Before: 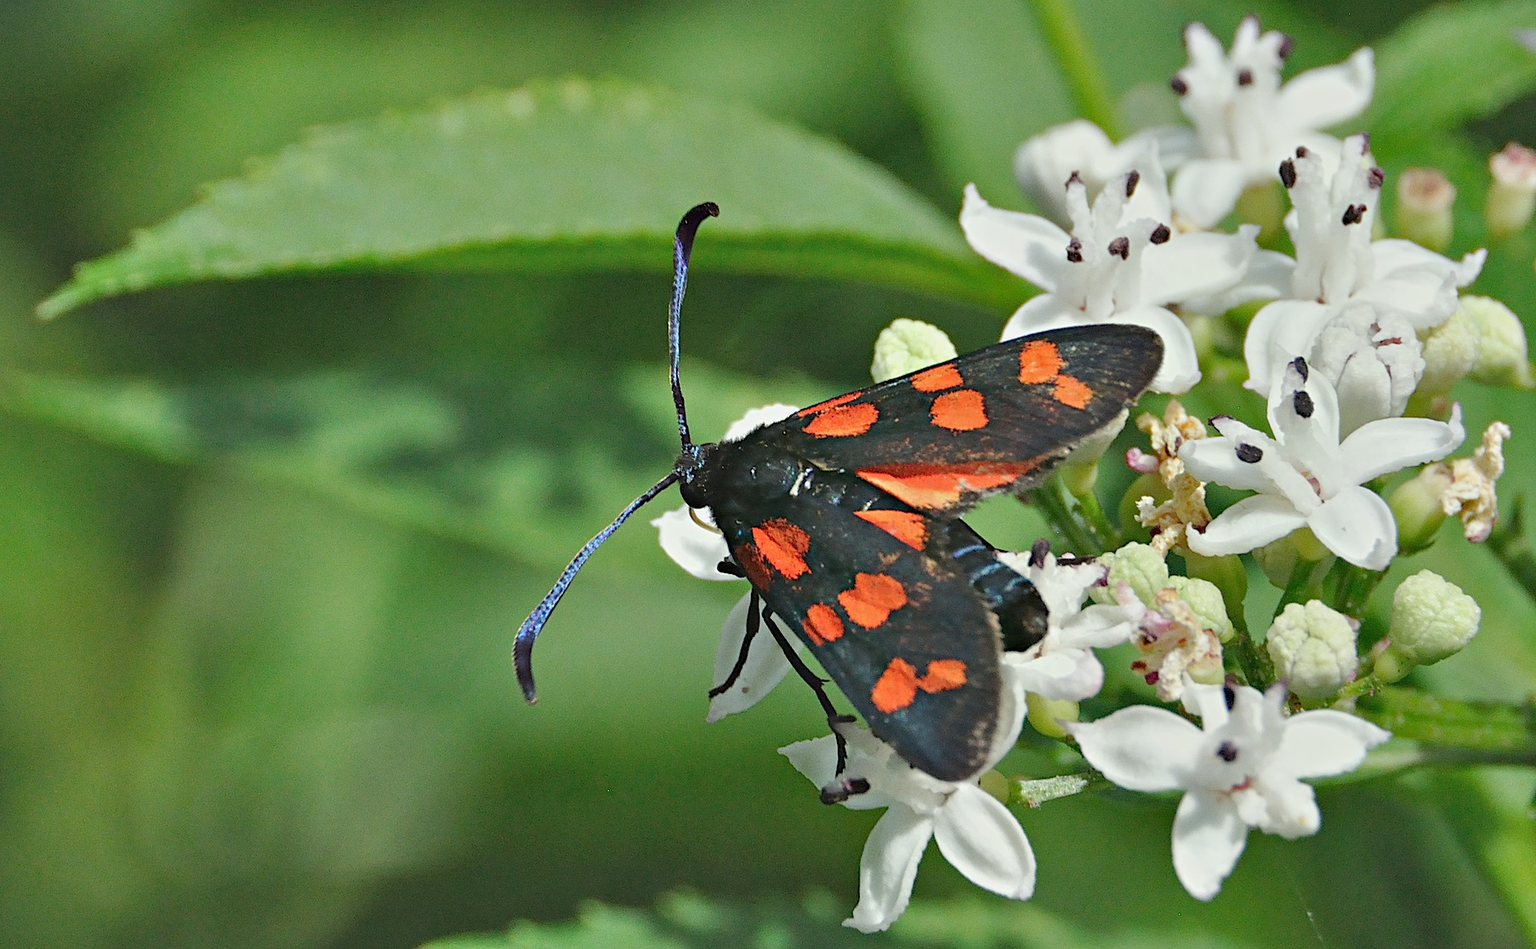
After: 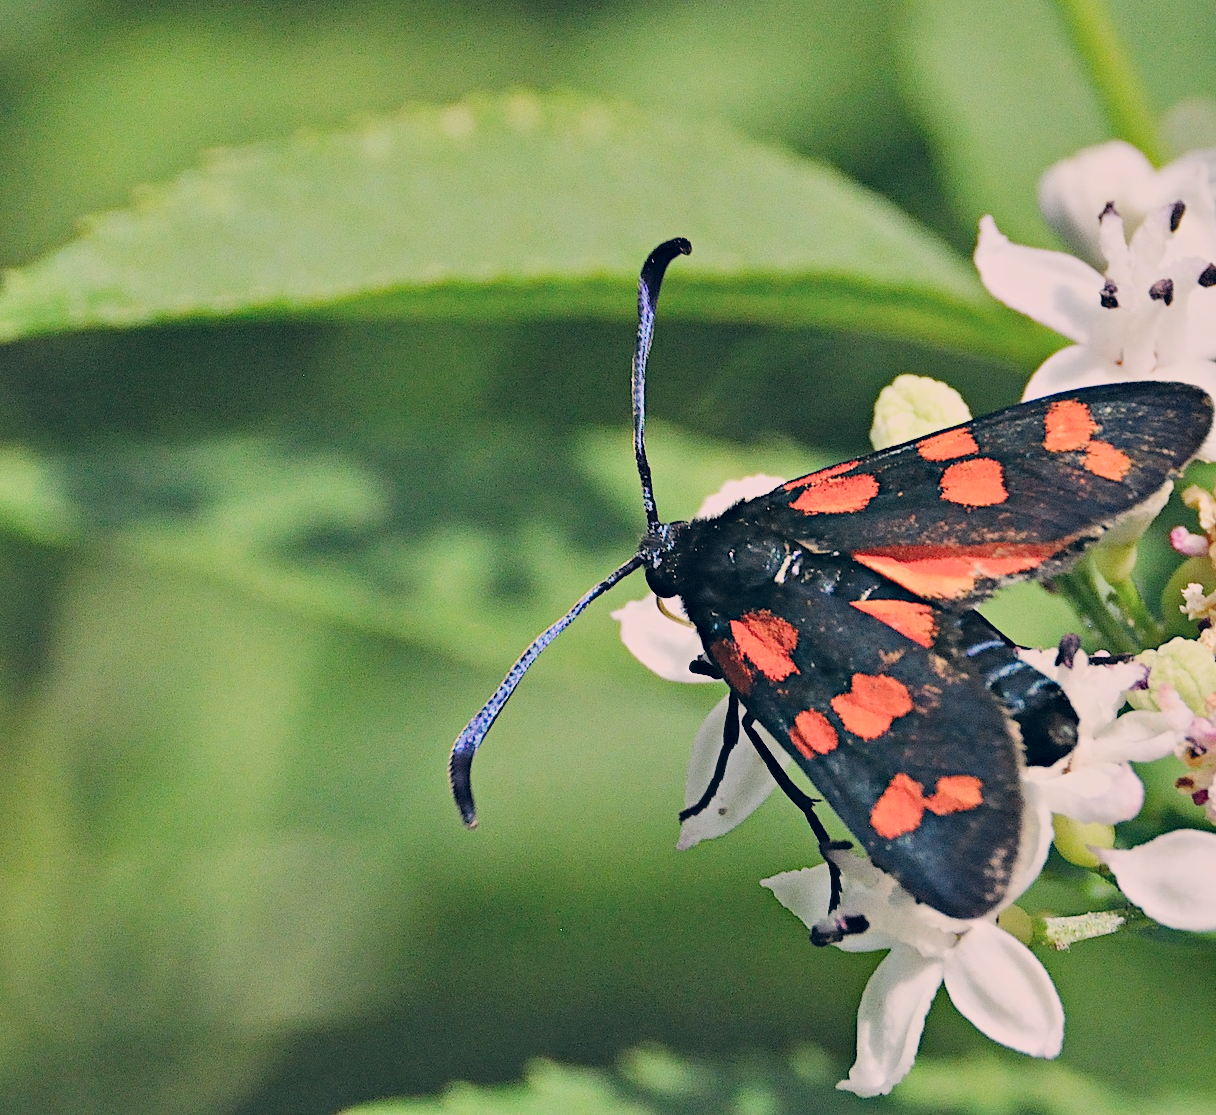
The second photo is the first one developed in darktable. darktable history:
color correction: highlights a* 14.3, highlights b* 5.99, shadows a* -5.04, shadows b* -15.23, saturation 0.861
filmic rgb: black relative exposure -7.09 EV, white relative exposure 5.35 EV, hardness 3.02, color science v5 (2021), contrast in shadows safe, contrast in highlights safe
contrast brightness saturation: contrast 0.2, brightness 0.158, saturation 0.224
haze removal: compatibility mode true, adaptive false
crop and rotate: left 8.533%, right 24.082%
